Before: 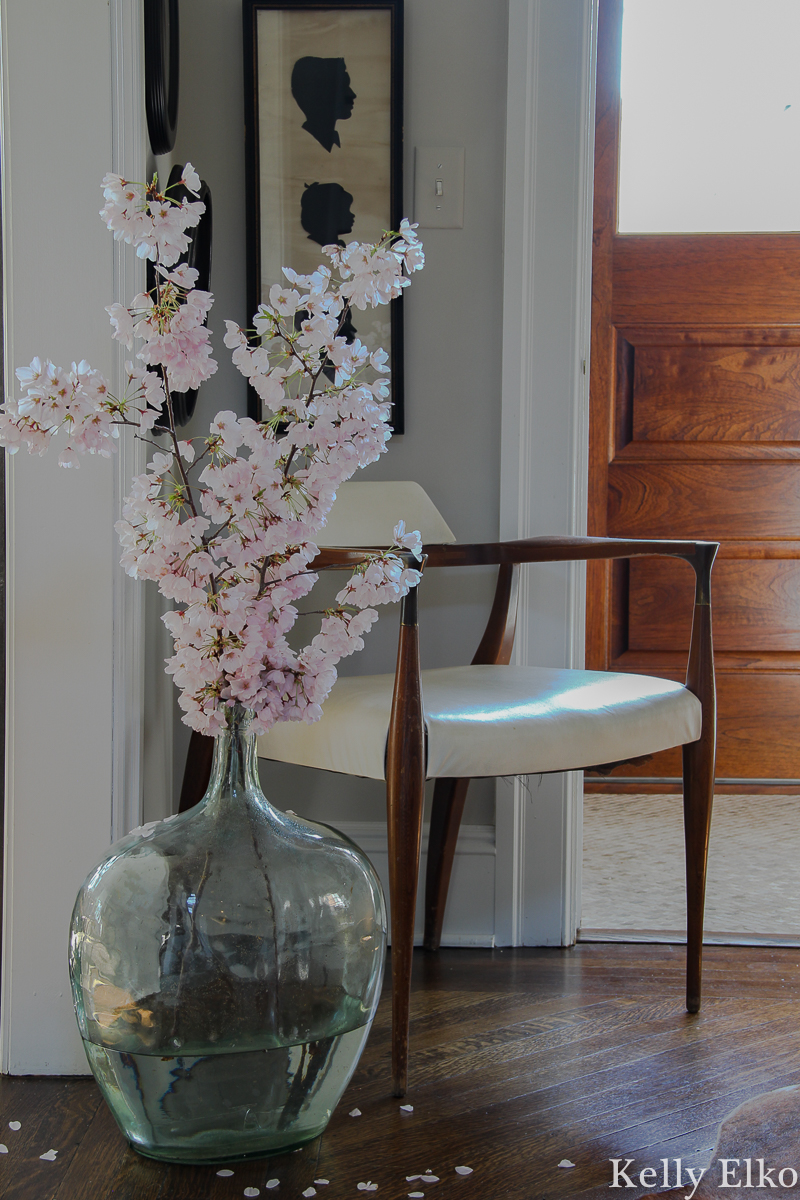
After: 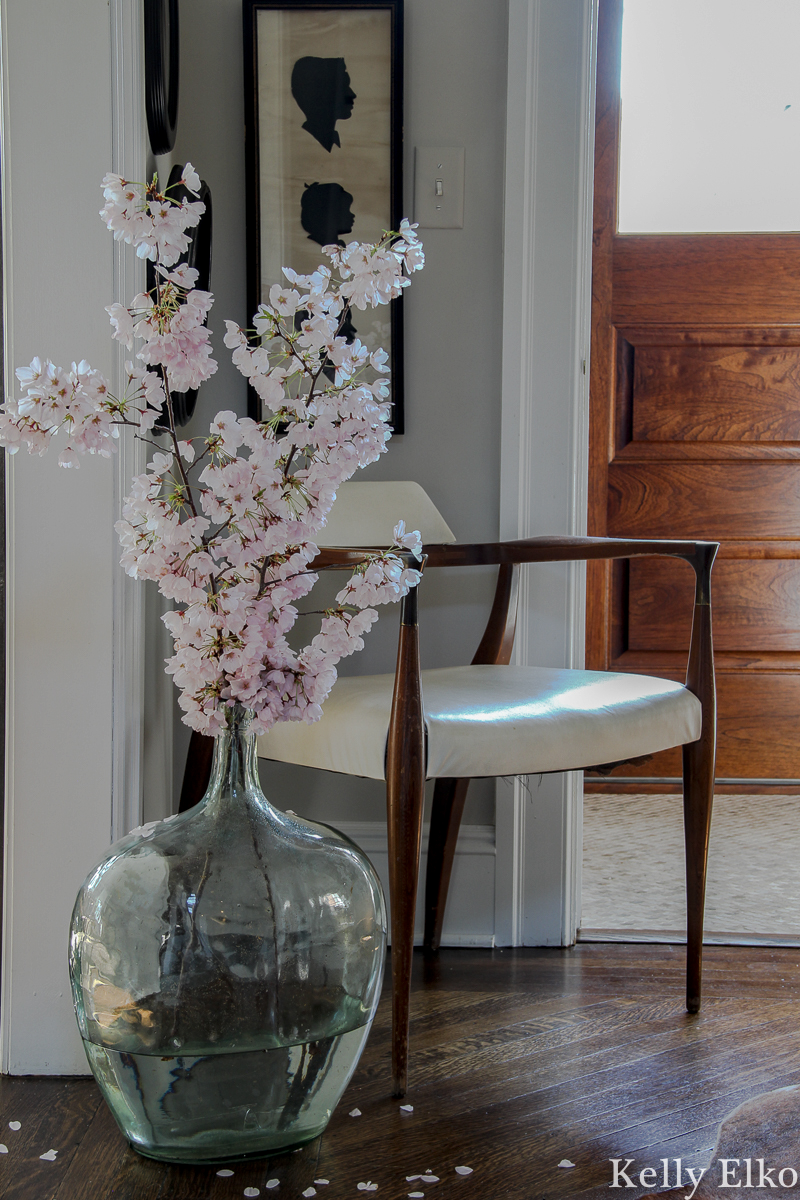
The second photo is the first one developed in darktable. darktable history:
local contrast: detail 130%
contrast brightness saturation: contrast 0.009, saturation -0.066
